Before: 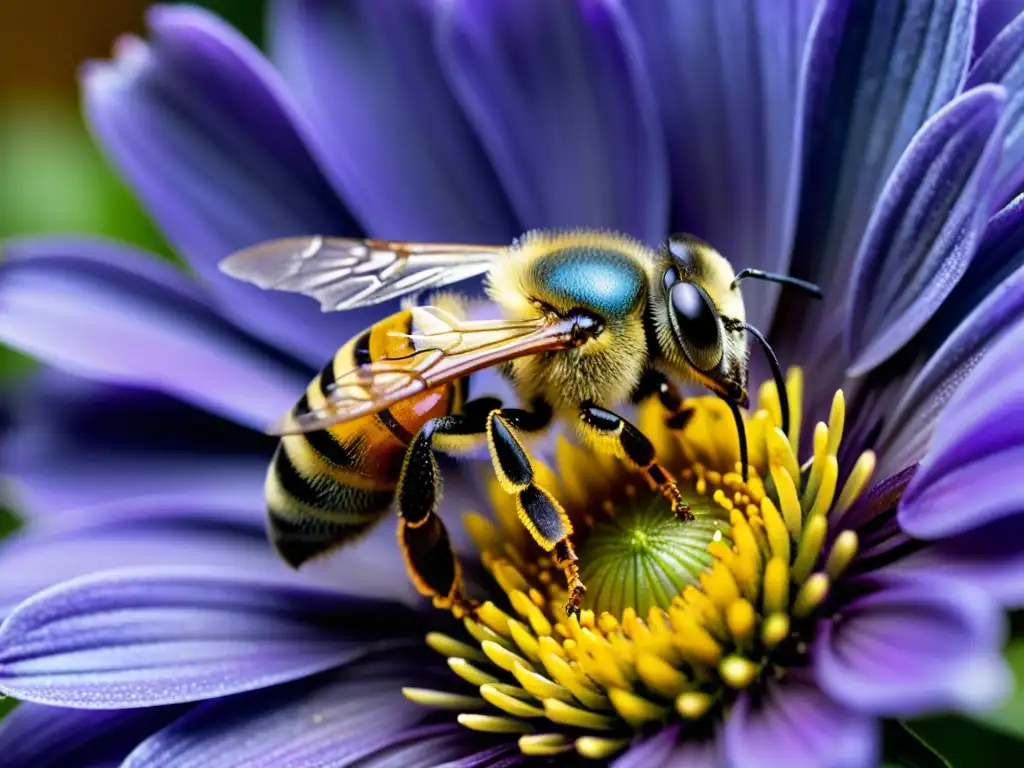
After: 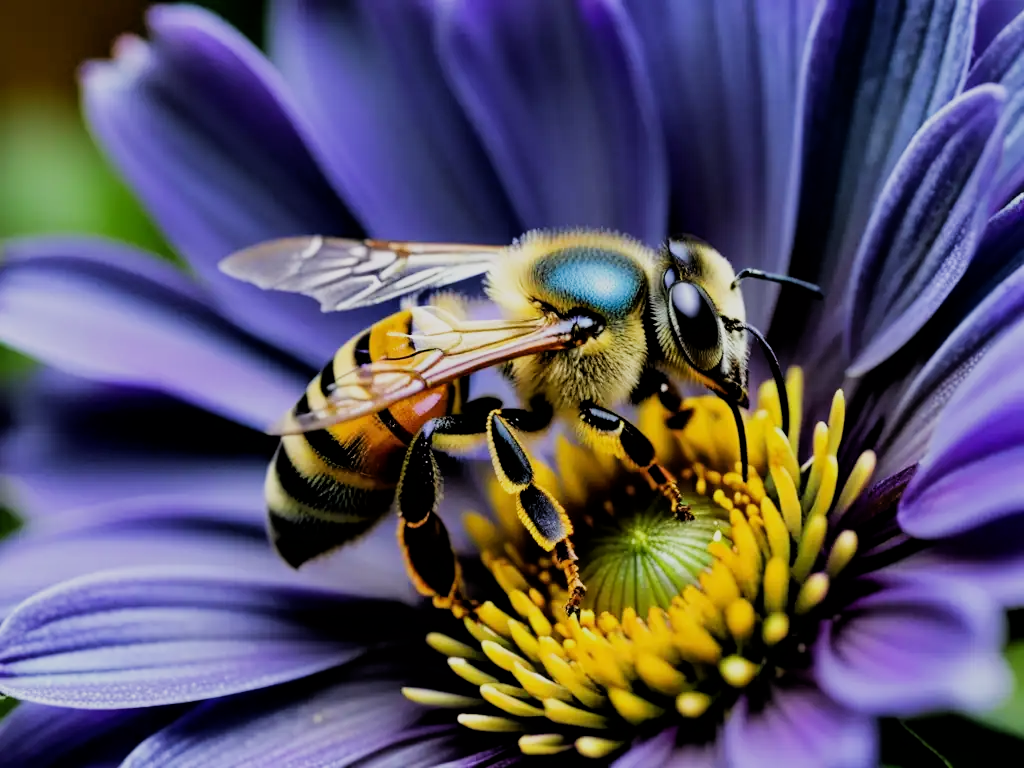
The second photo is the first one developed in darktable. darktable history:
filmic rgb: black relative exposure -5.03 EV, white relative exposure 3.96 EV, threshold 3.05 EV, hardness 2.89, contrast 1.096, highlights saturation mix -18.5%, enable highlight reconstruction true
